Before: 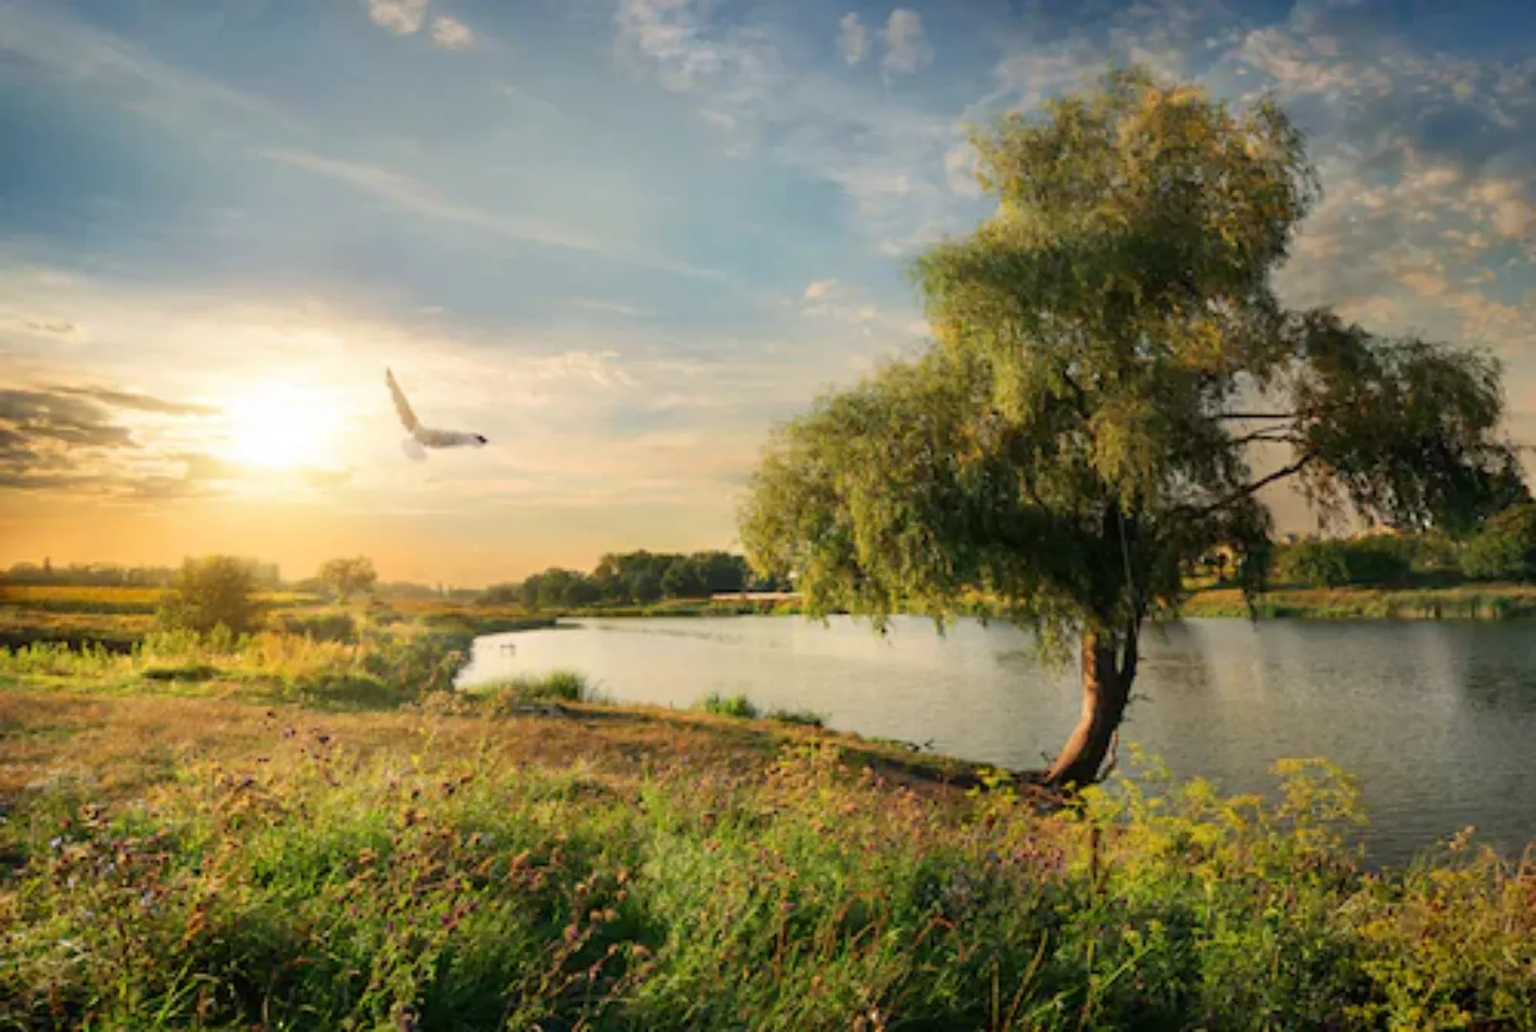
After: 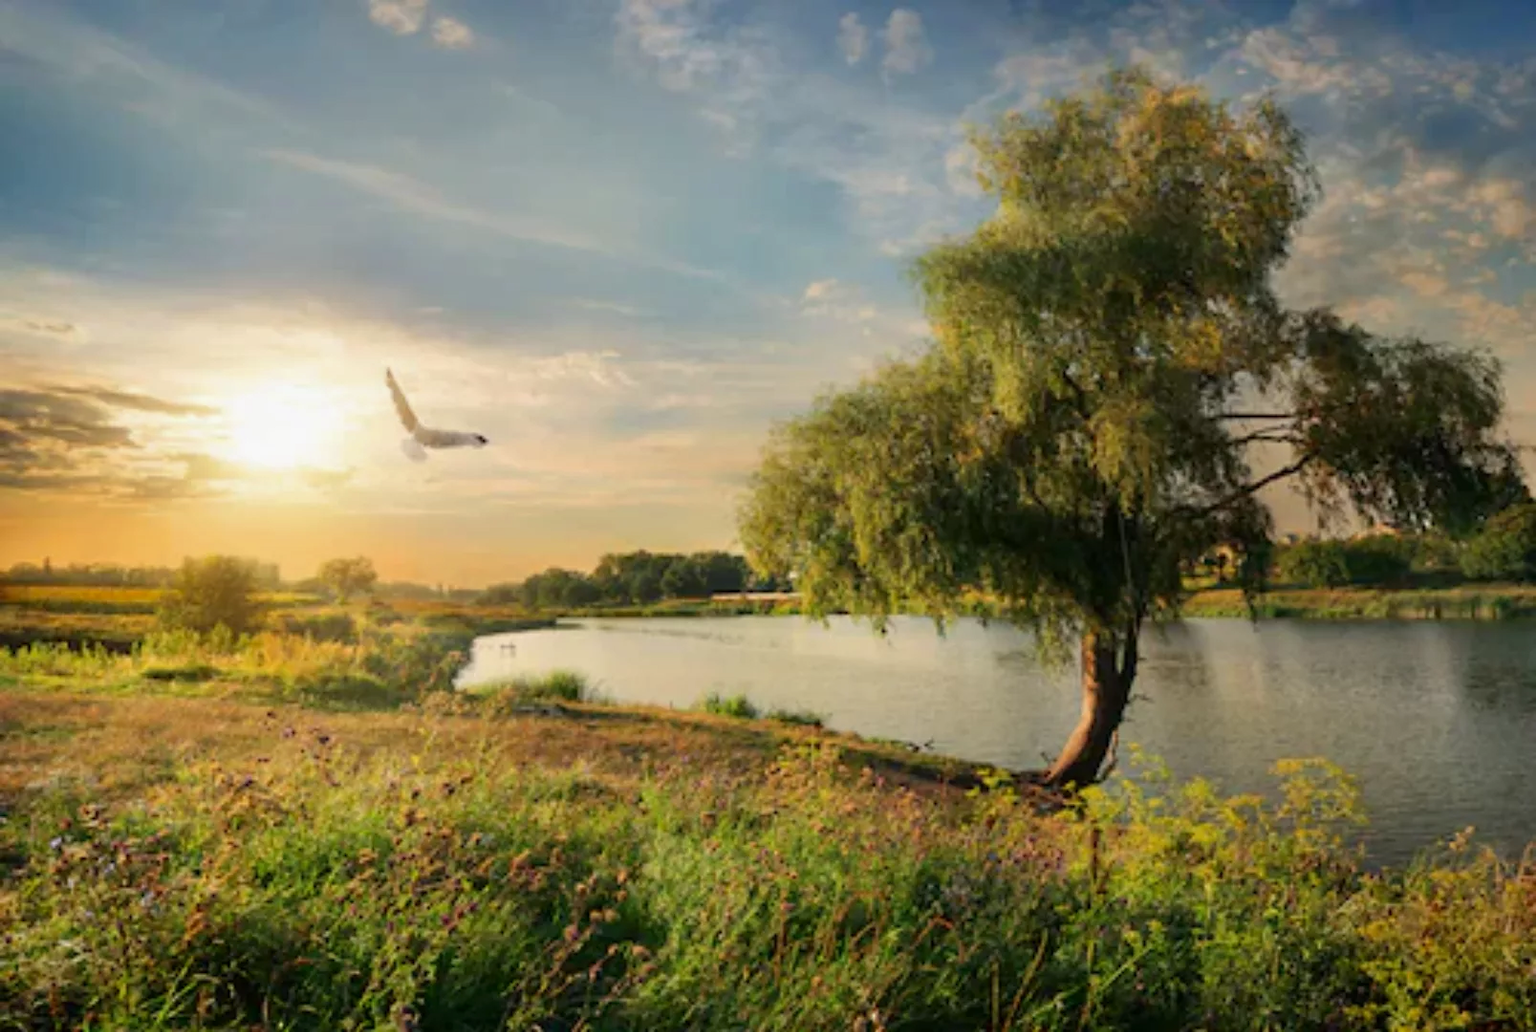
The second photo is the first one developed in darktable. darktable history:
shadows and highlights: shadows -20.06, white point adjustment -1.86, highlights -34.89
